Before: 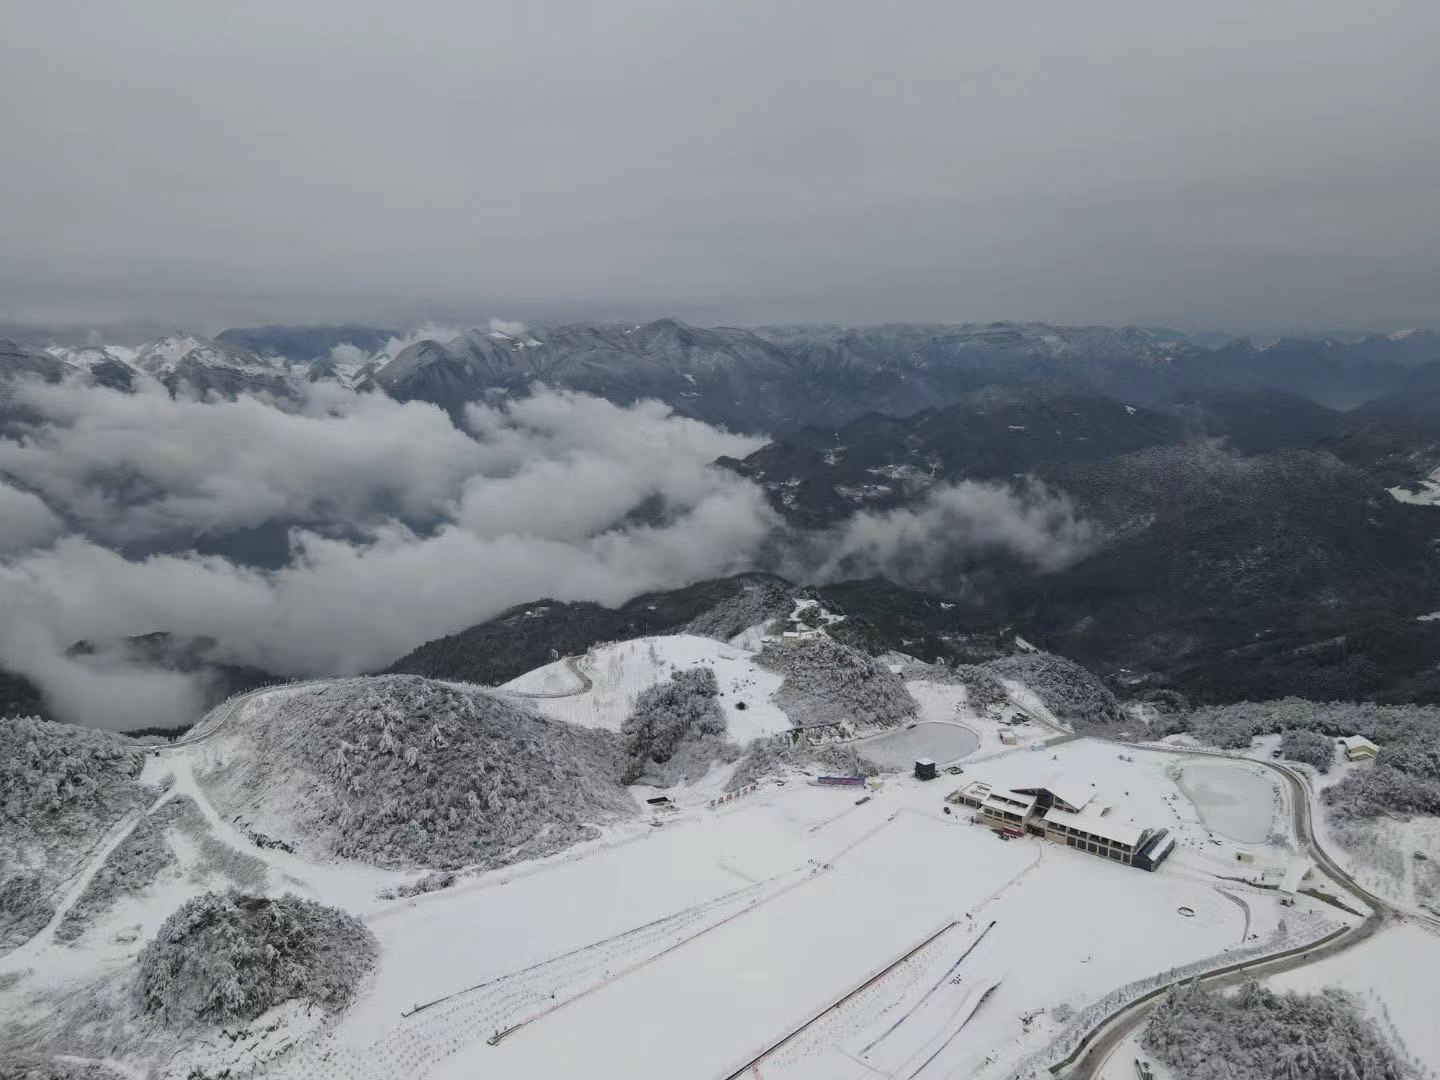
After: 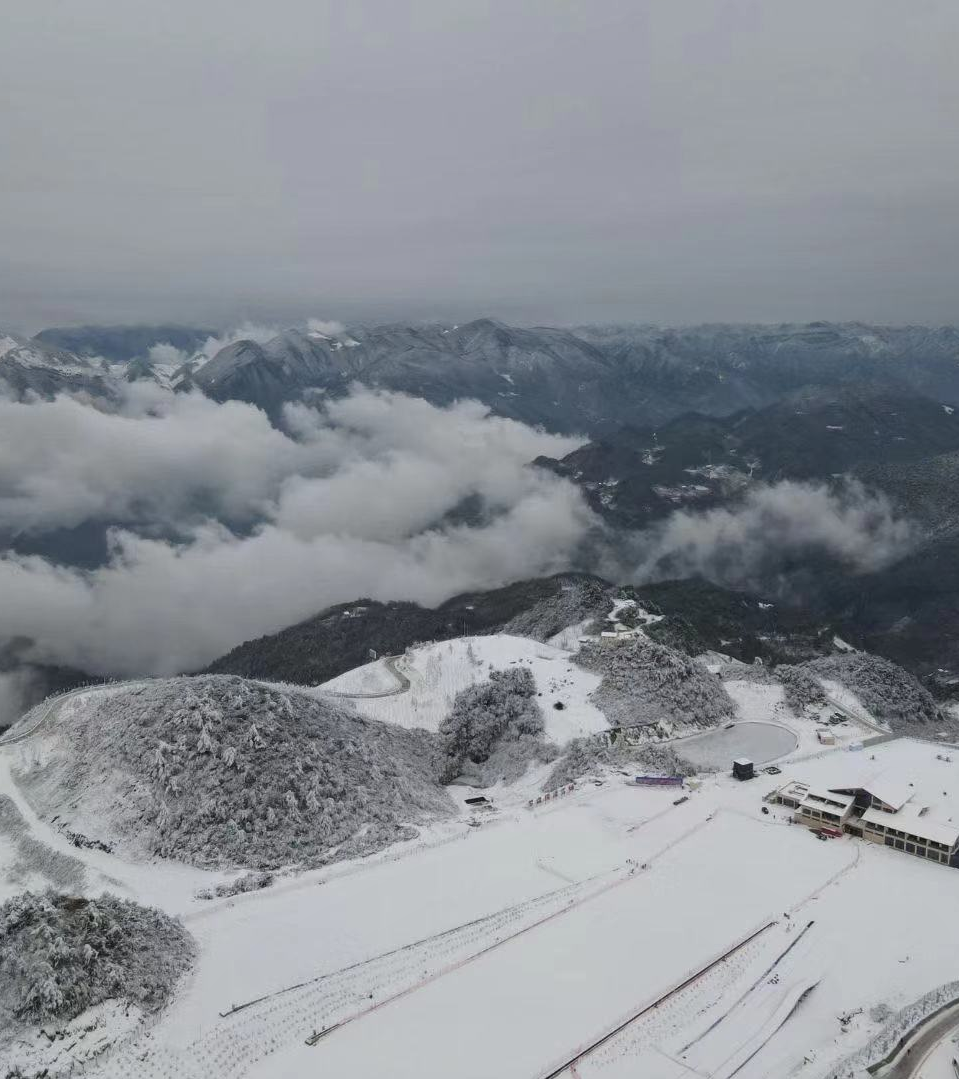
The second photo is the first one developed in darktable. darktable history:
crop and rotate: left 12.673%, right 20.66%
shadows and highlights: shadows 37.27, highlights -28.18, soften with gaussian
